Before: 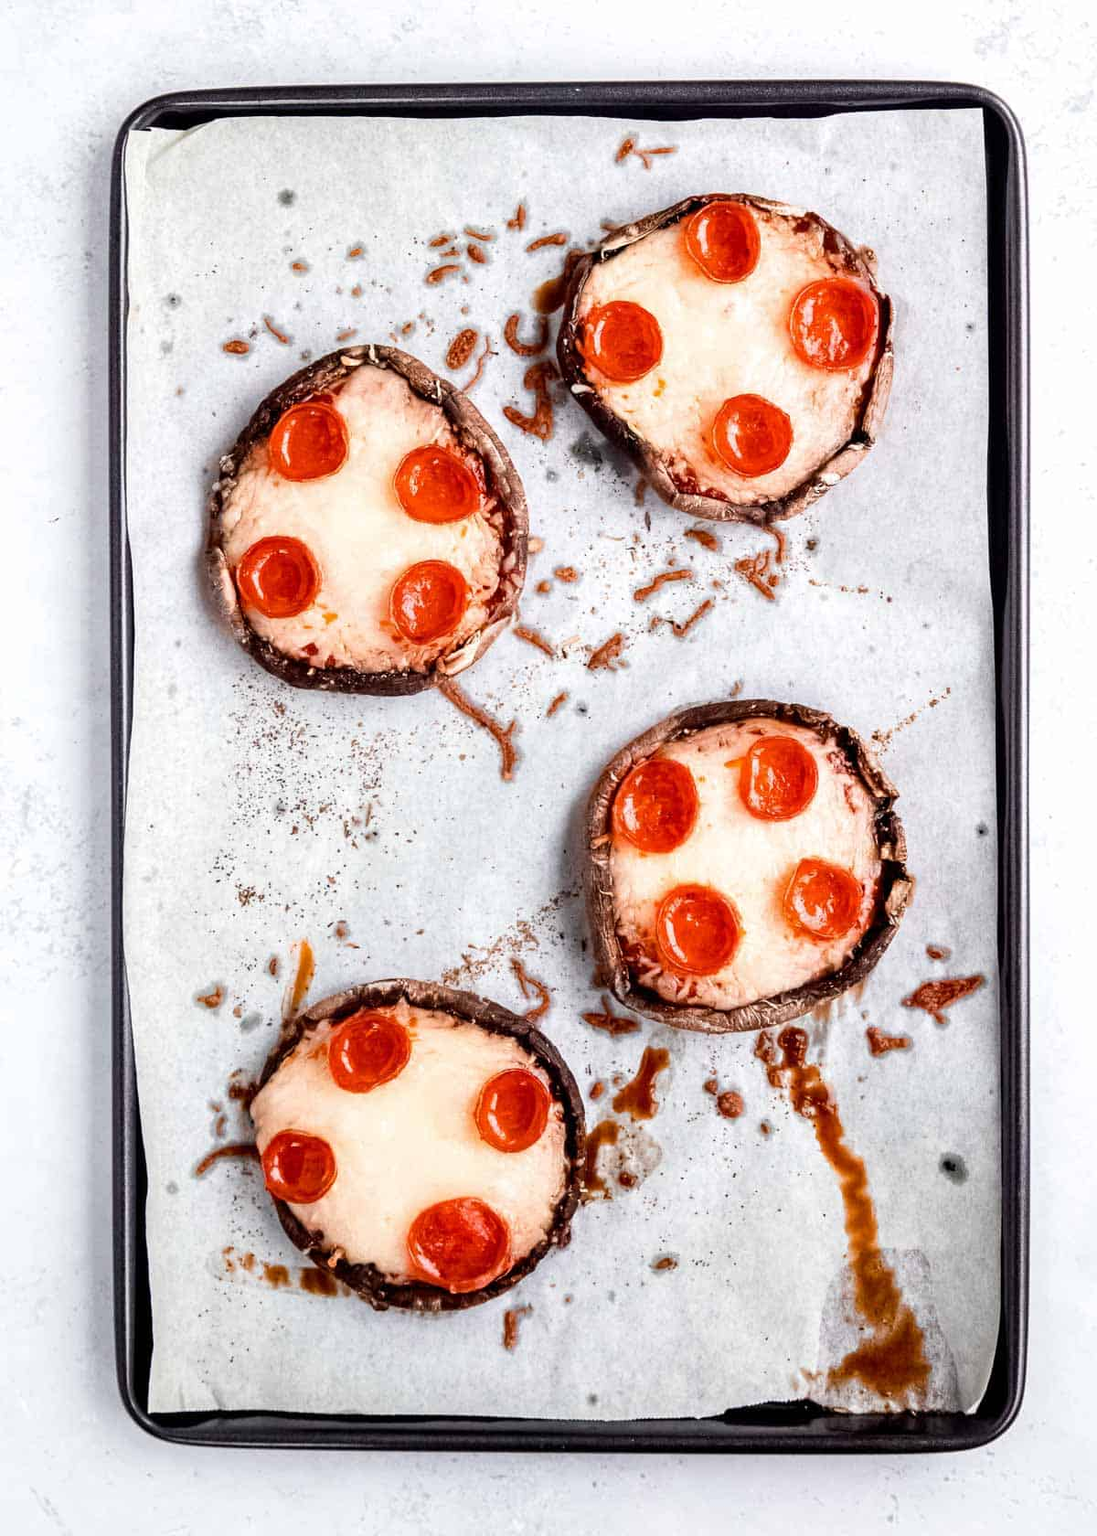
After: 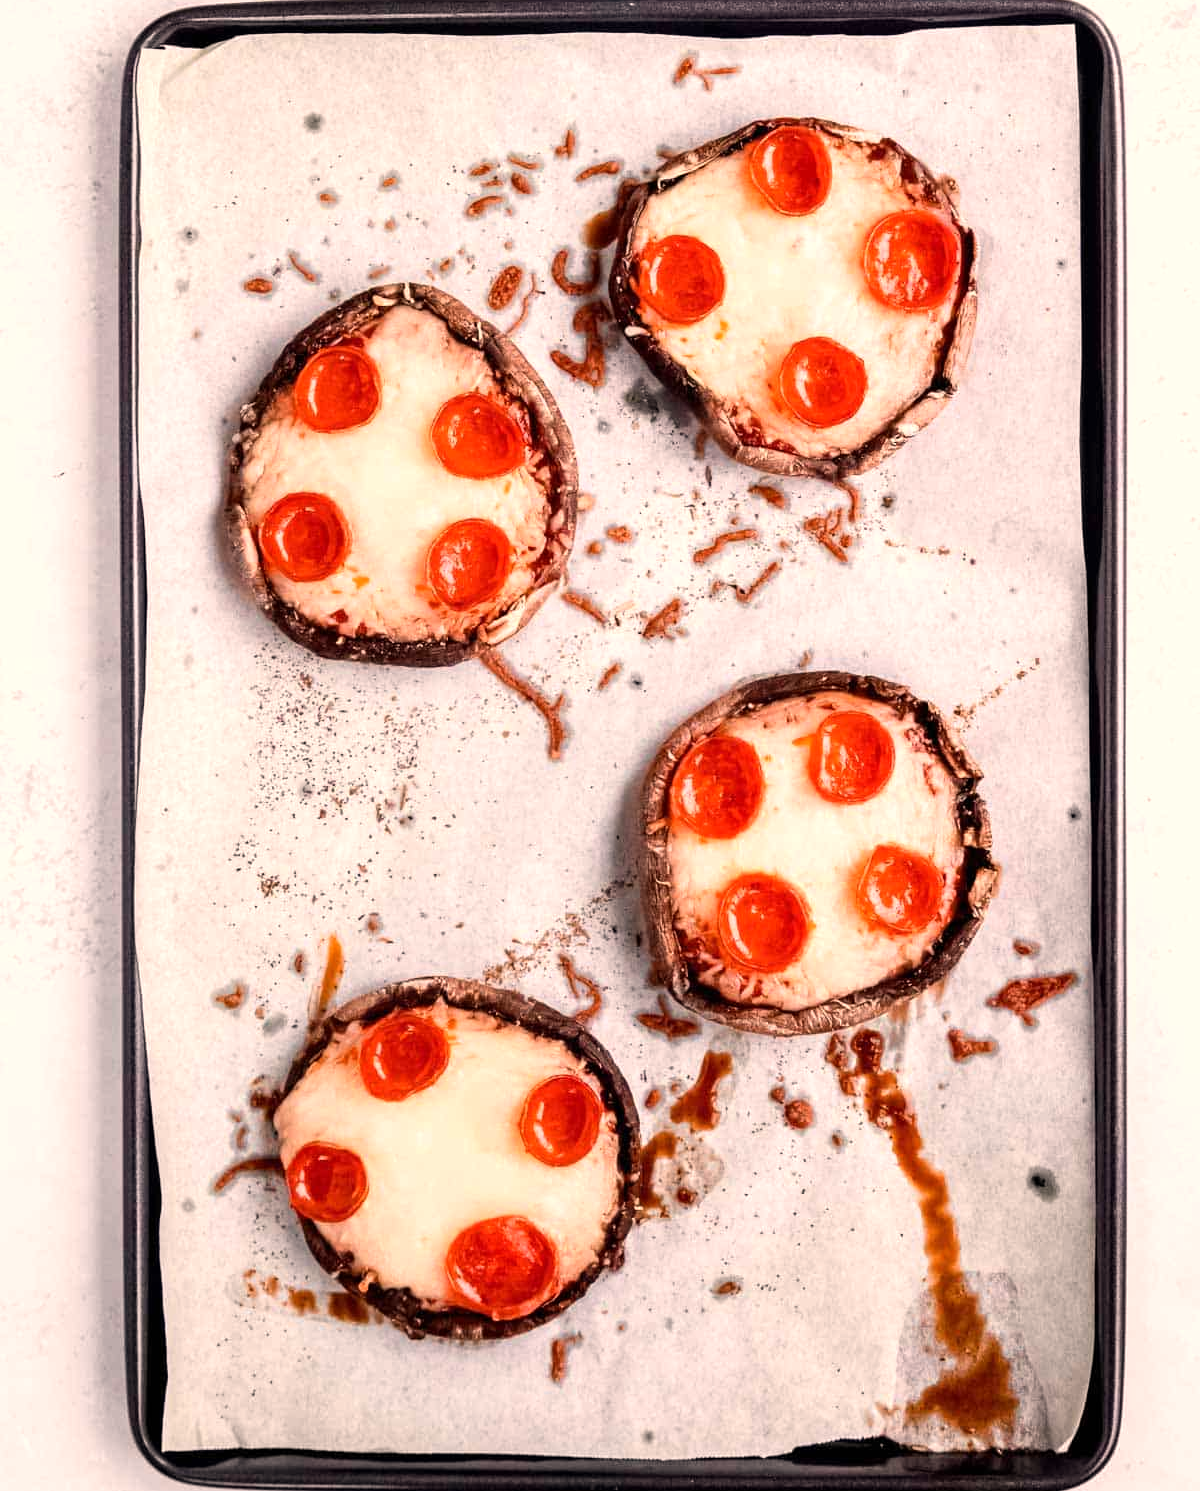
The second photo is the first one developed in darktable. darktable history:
crop and rotate: top 5.609%, bottom 5.609%
white balance: red 1.127, blue 0.943
